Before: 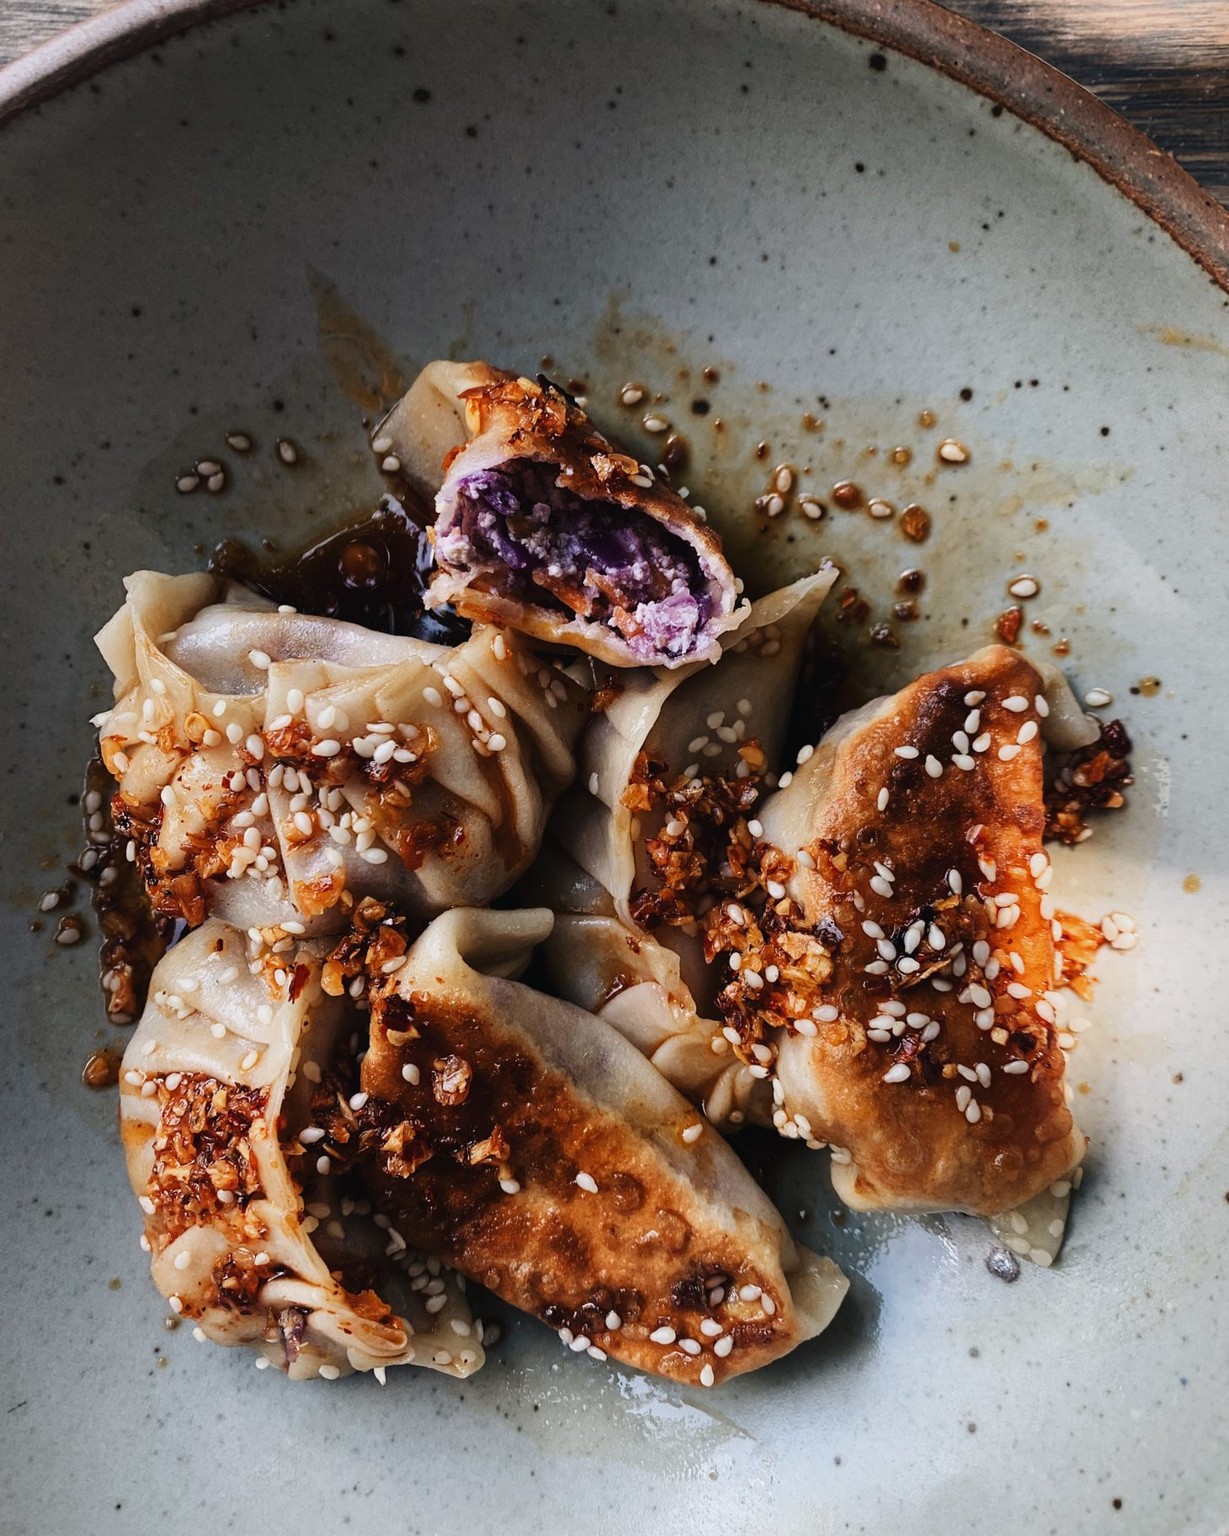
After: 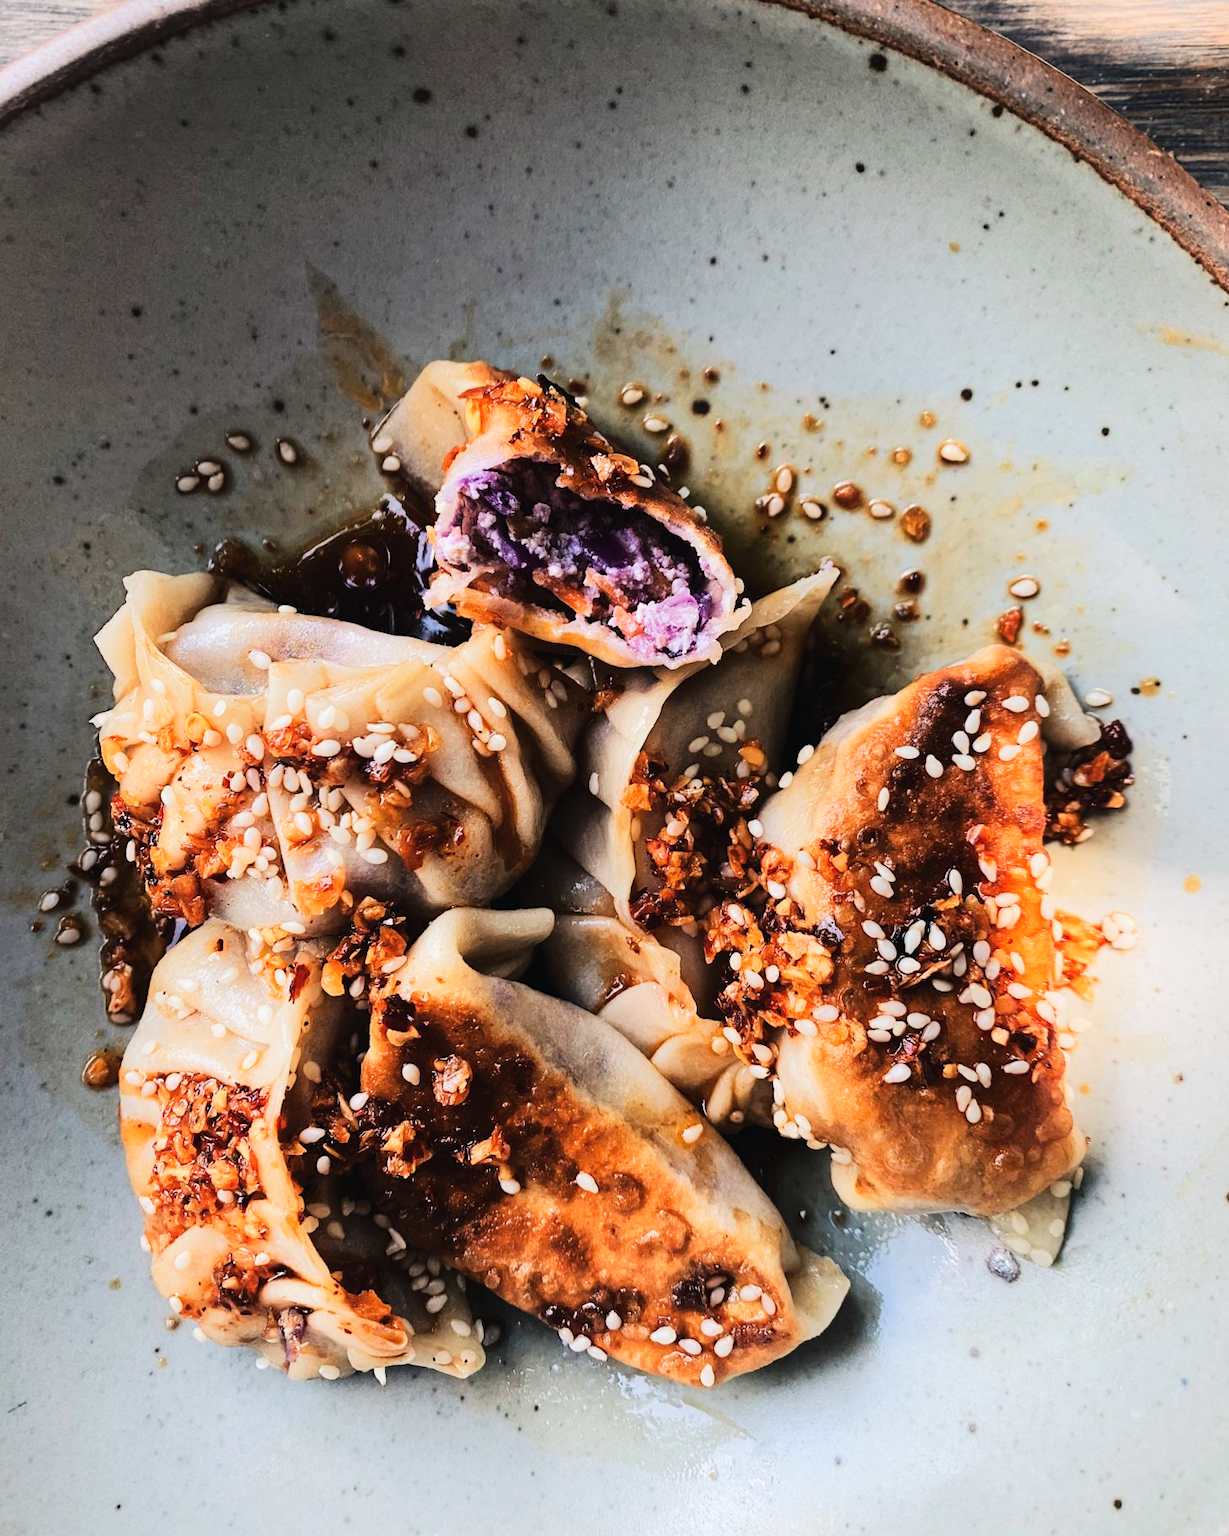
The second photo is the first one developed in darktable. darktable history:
tone equalizer: -7 EV 0.156 EV, -6 EV 0.628 EV, -5 EV 1.14 EV, -4 EV 1.31 EV, -3 EV 1.15 EV, -2 EV 0.6 EV, -1 EV 0.168 EV, edges refinement/feathering 500, mask exposure compensation -1.57 EV, preserve details no
